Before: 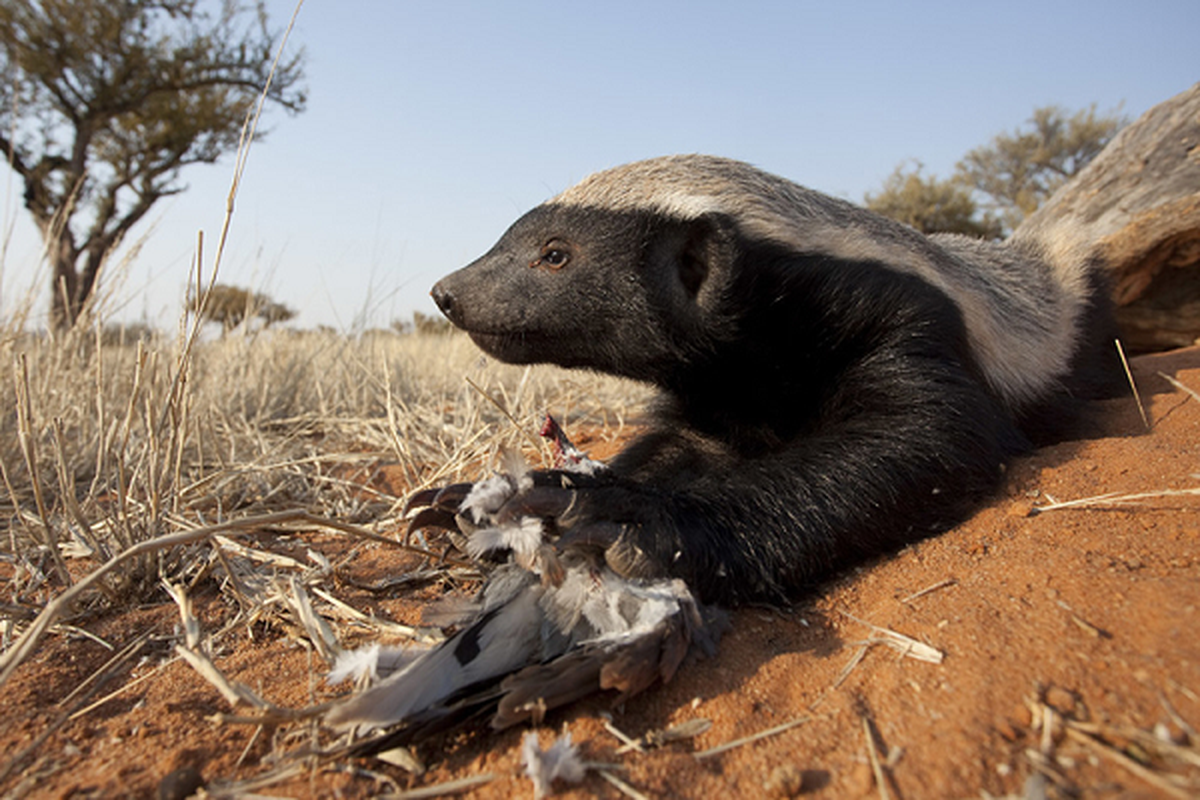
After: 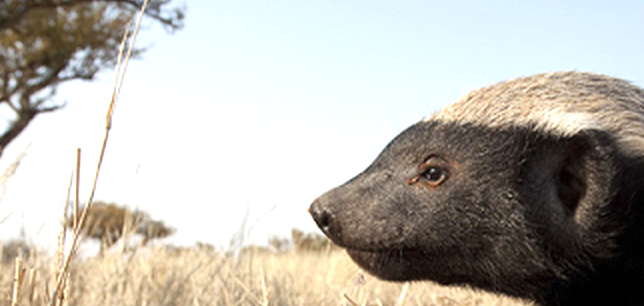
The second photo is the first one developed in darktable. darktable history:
exposure: black level correction 0, exposure 0.595 EV, compensate highlight preservation false
crop: left 10.243%, top 10.488%, right 36.064%, bottom 51.213%
